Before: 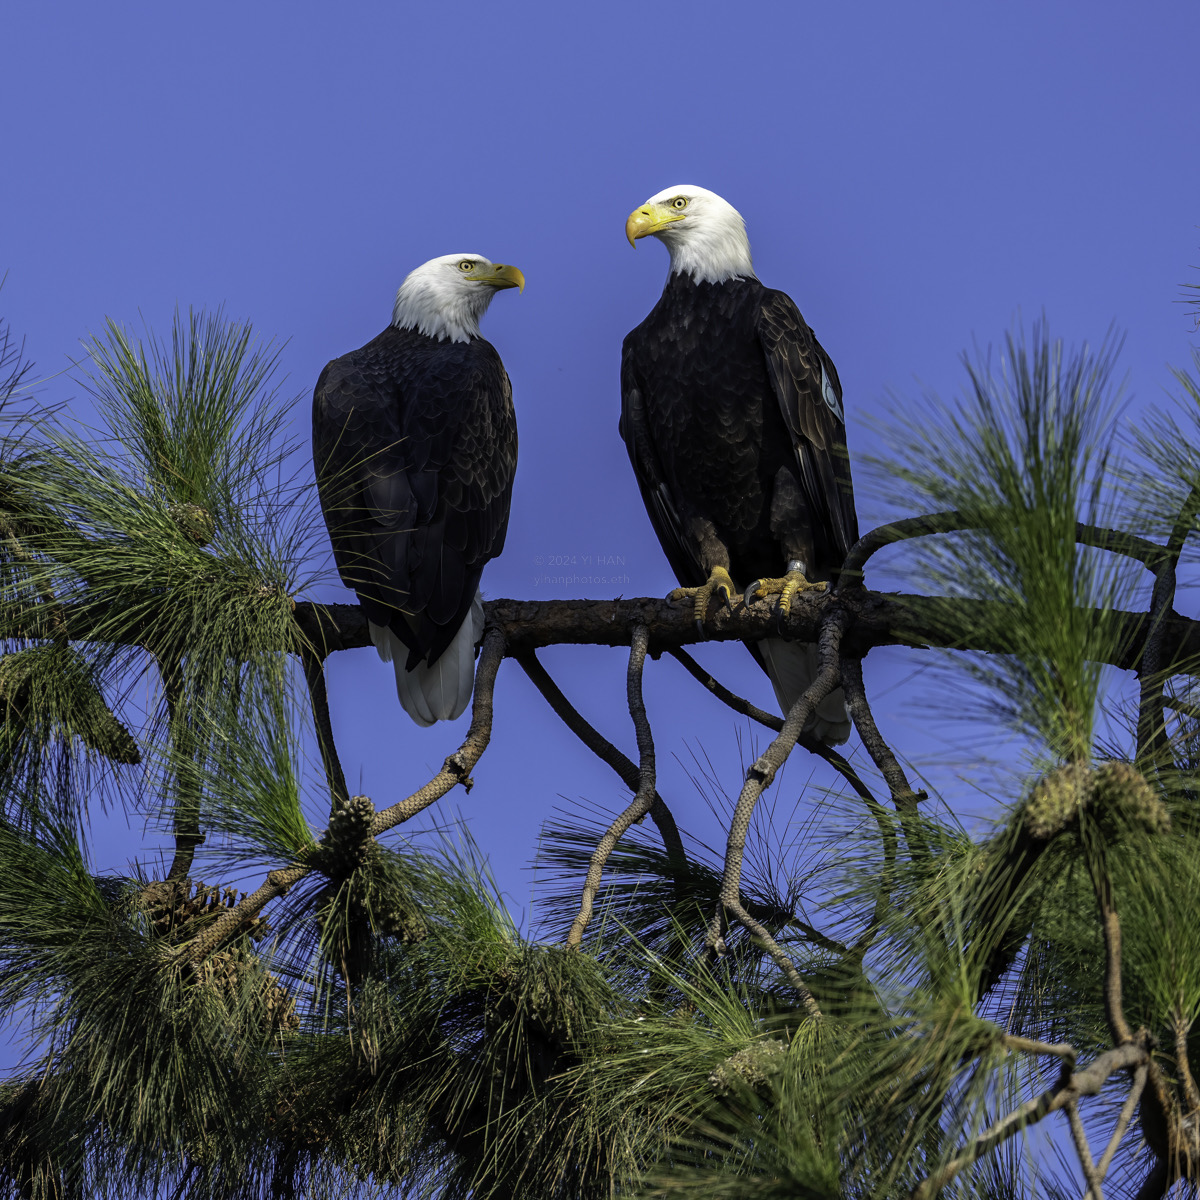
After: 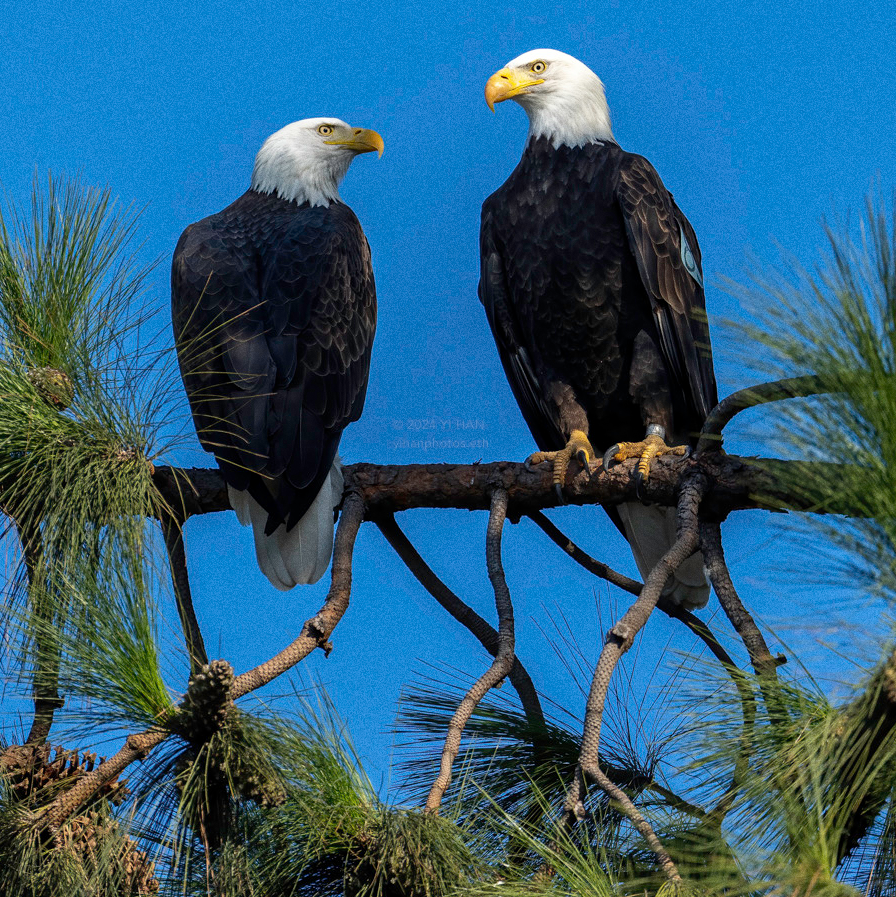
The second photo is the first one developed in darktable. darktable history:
crop and rotate: left 11.831%, top 11.346%, right 13.429%, bottom 13.899%
grain: coarseness 0.09 ISO
